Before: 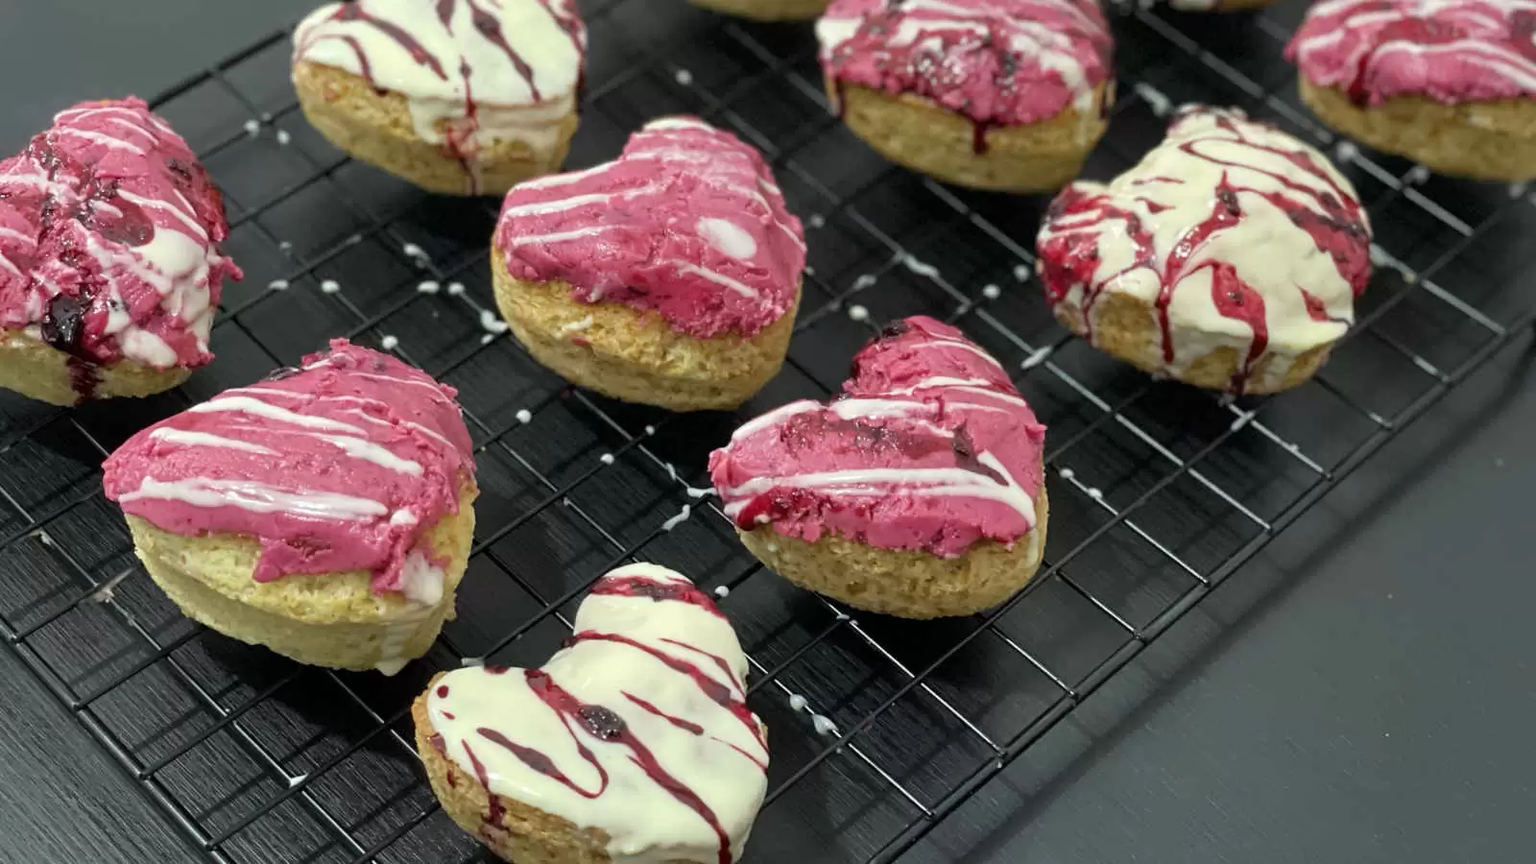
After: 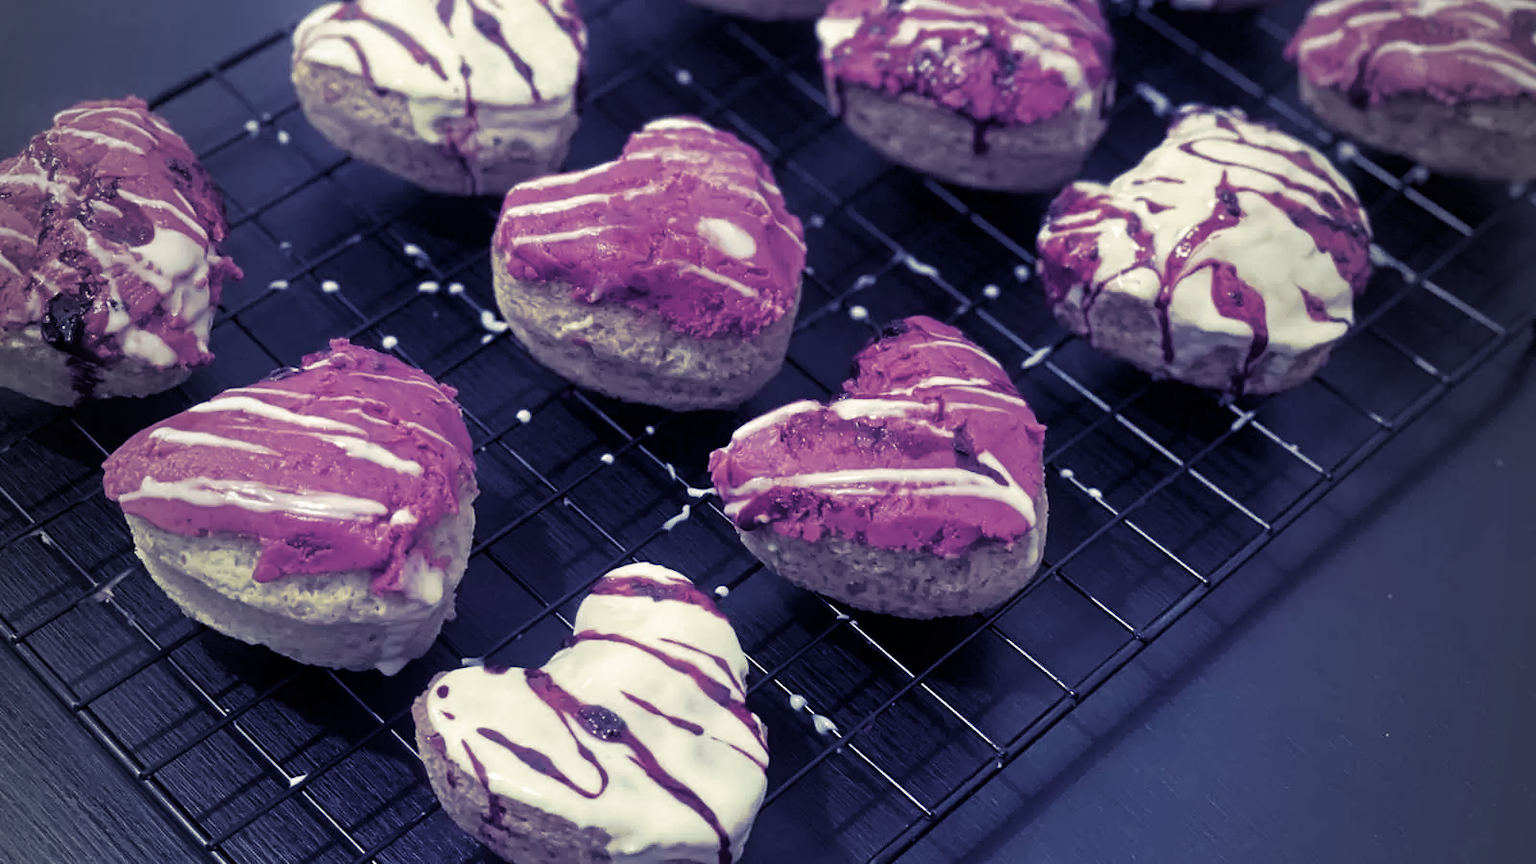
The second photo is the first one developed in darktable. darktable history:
vignetting #1: fall-off start 97%, fall-off radius 100%, width/height ratio 0.609, unbound false
bloom #2: size 23.29%, threshold 98.39%, strength 8.43%
velvia #2: strength 79.52%, mid-tones bias 0.956
lowlight vision #2: transition x [0, 0.2, 0.4, 0.6, 0.8, 1], transition y [0.885, 1.147, 0.665, 0.426, 0.396, 0.347]
monochrome #1: a 39.9, b -11.51, size 0.5
velvia #1: strength 67.07%, mid-tones bias 0.972
split-toning #1: shadows › hue 242.67°, shadows › saturation 0.733, highlights › hue 0°, highlights › saturation 0.874, balance -53.304, compress 23.79%
bloom #1: size 23.29%, threshold 98.39%, strength 8.43%
velvia: strength 67.07%, mid-tones bias 0.972
vignetting: fall-off start 97%, fall-off radius 100%, width/height ratio 0.609, unbound false
bloom: size 13.65%, threshold 98.39%, strength 4.82%
lowlight vision: transition x [0, 0.2, 0.4, 0.6, 0.8, 1], transition y [0.907, 0.966, 1.002, 0.609, 0.398, 0.347]
split-toning: shadows › hue 242.67°, shadows › saturation 0.733, highlights › hue 45.33°, highlights › saturation 0.667, balance -53.304, compress 21.15%
